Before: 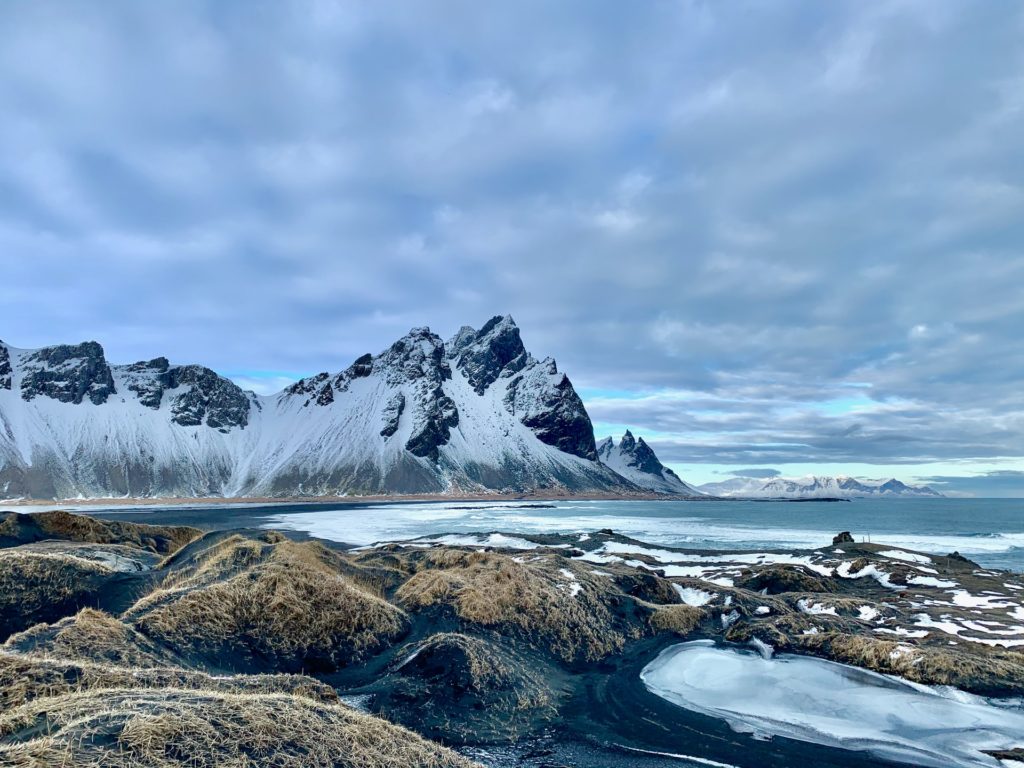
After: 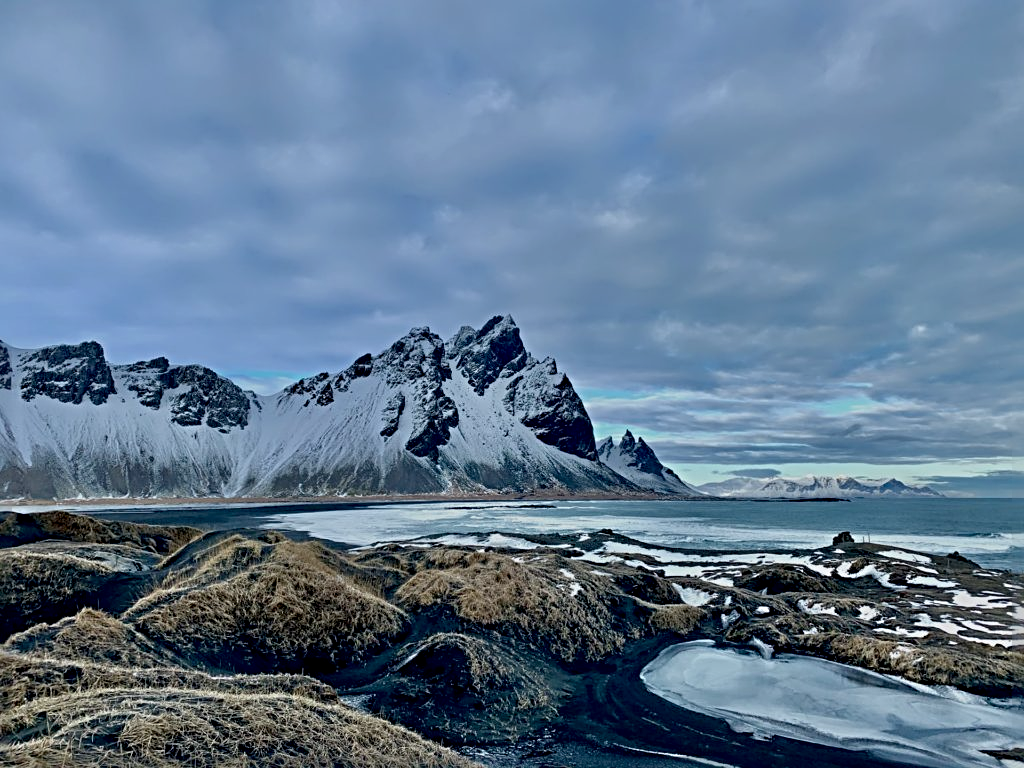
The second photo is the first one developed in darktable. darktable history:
tone equalizer: on, module defaults
exposure: black level correction 0.009, exposure -0.637 EV, compensate highlight preservation false
sharpen: radius 4.883
